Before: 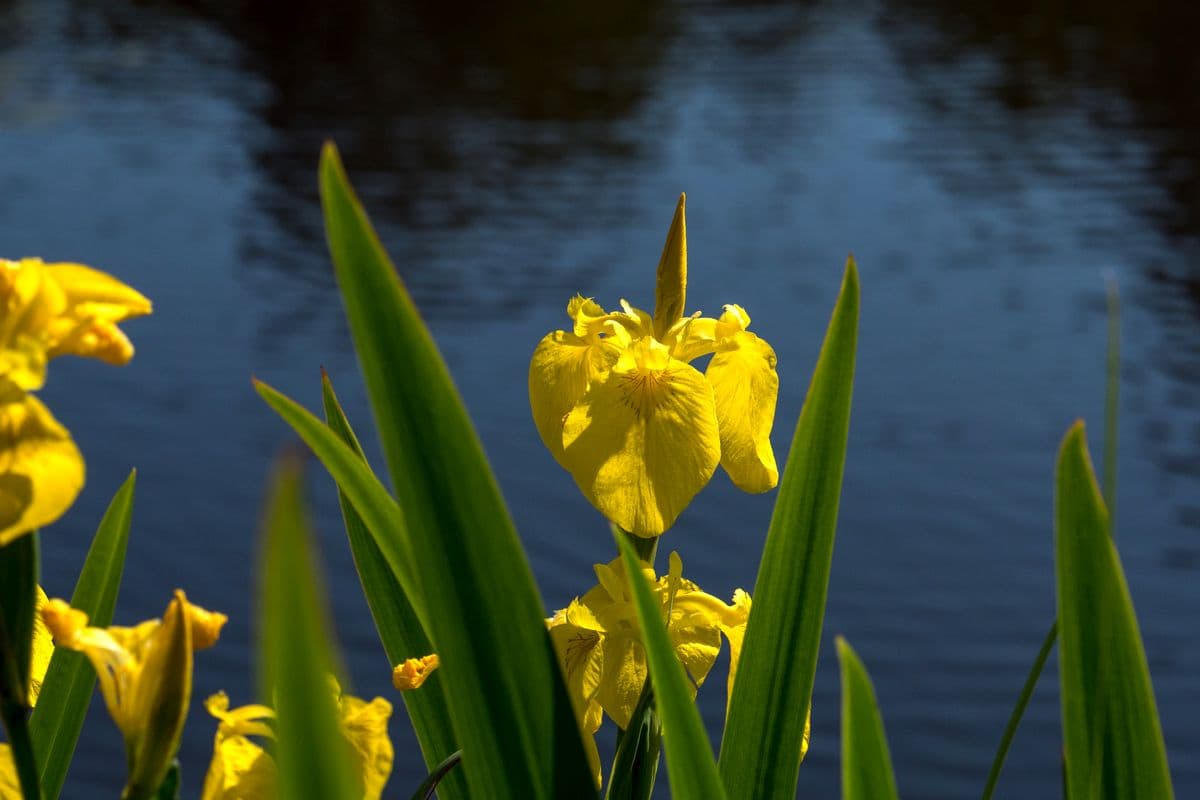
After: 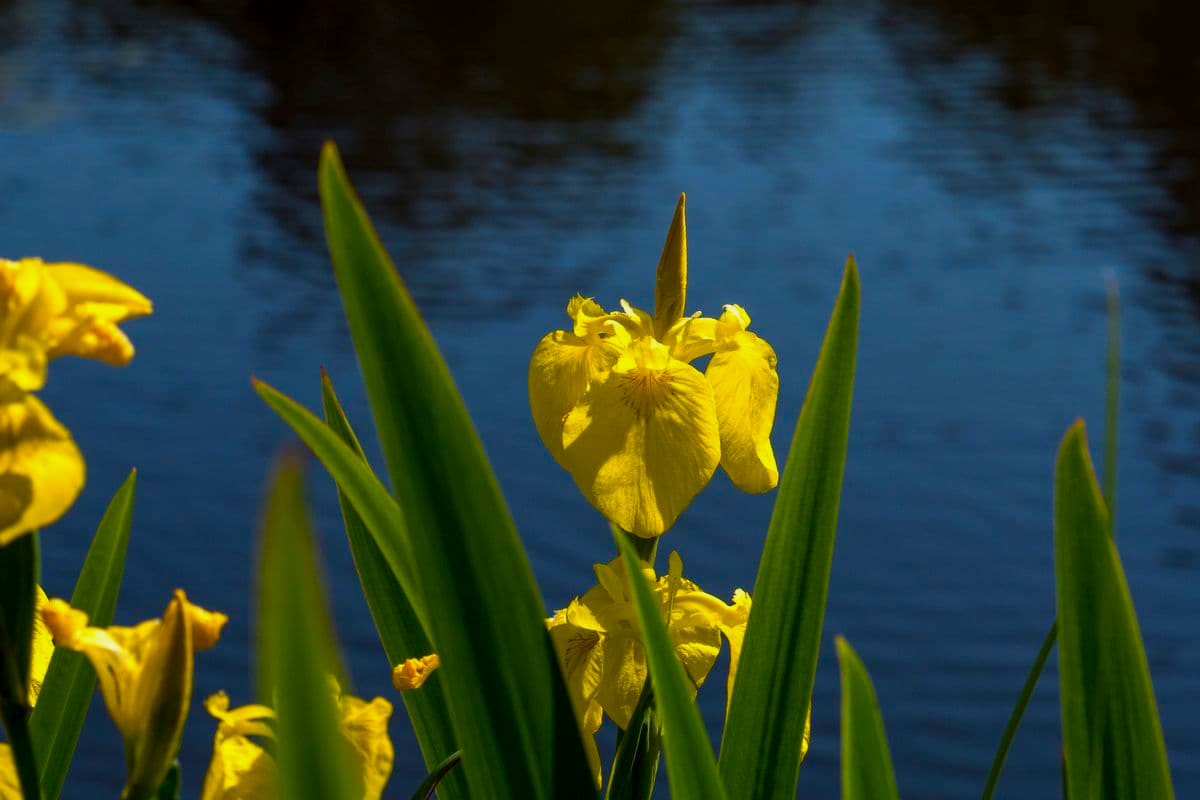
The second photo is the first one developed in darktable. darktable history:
exposure: exposure -0.17 EV, compensate highlight preservation false
color balance rgb: shadows fall-off 101.035%, perceptual saturation grading › global saturation 20.079%, perceptual saturation grading › highlights -19.742%, perceptual saturation grading › shadows 29.918%, mask middle-gray fulcrum 21.895%, global vibrance 20%
